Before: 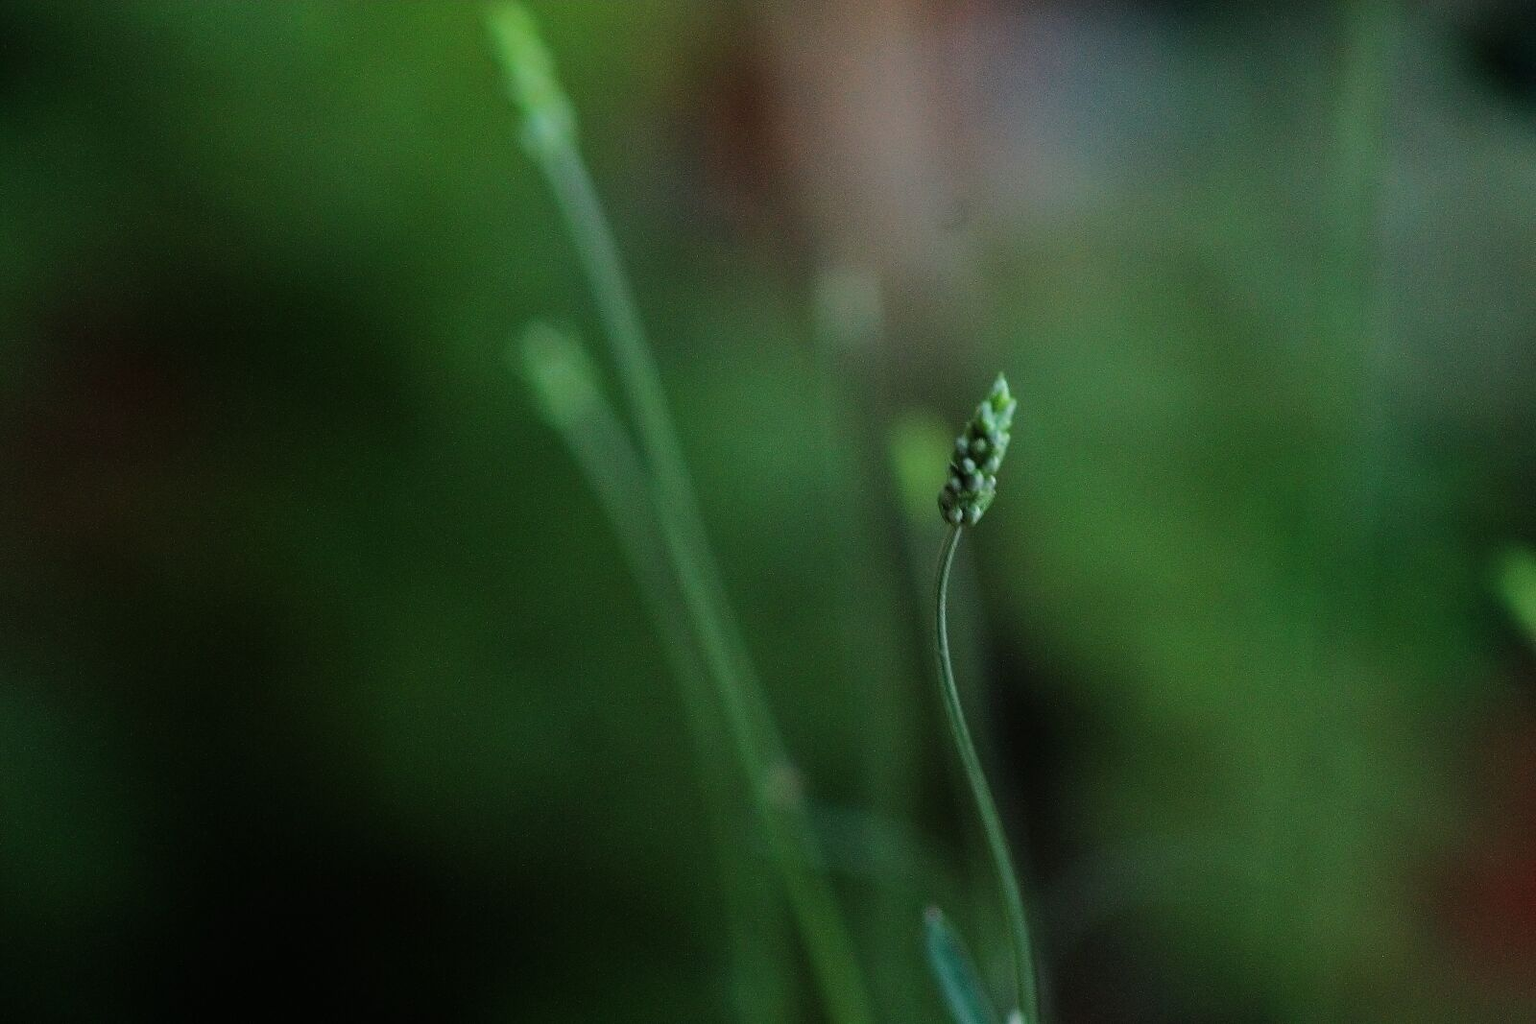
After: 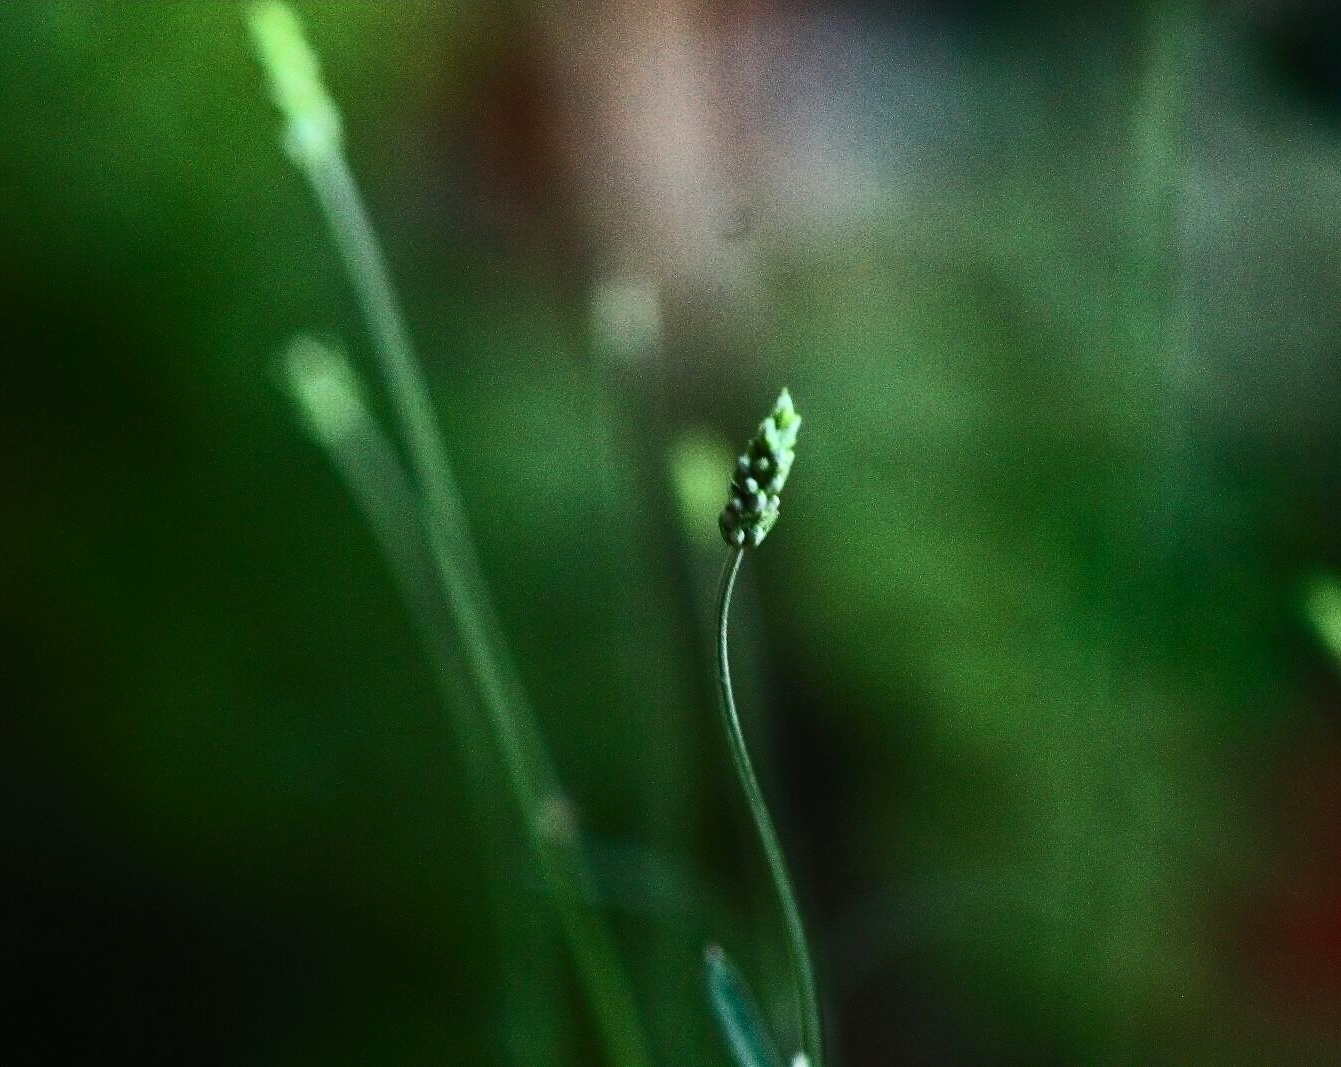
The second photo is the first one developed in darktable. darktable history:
contrast brightness saturation: contrast 0.62, brightness 0.34, saturation 0.14
crop: left 16.145%
